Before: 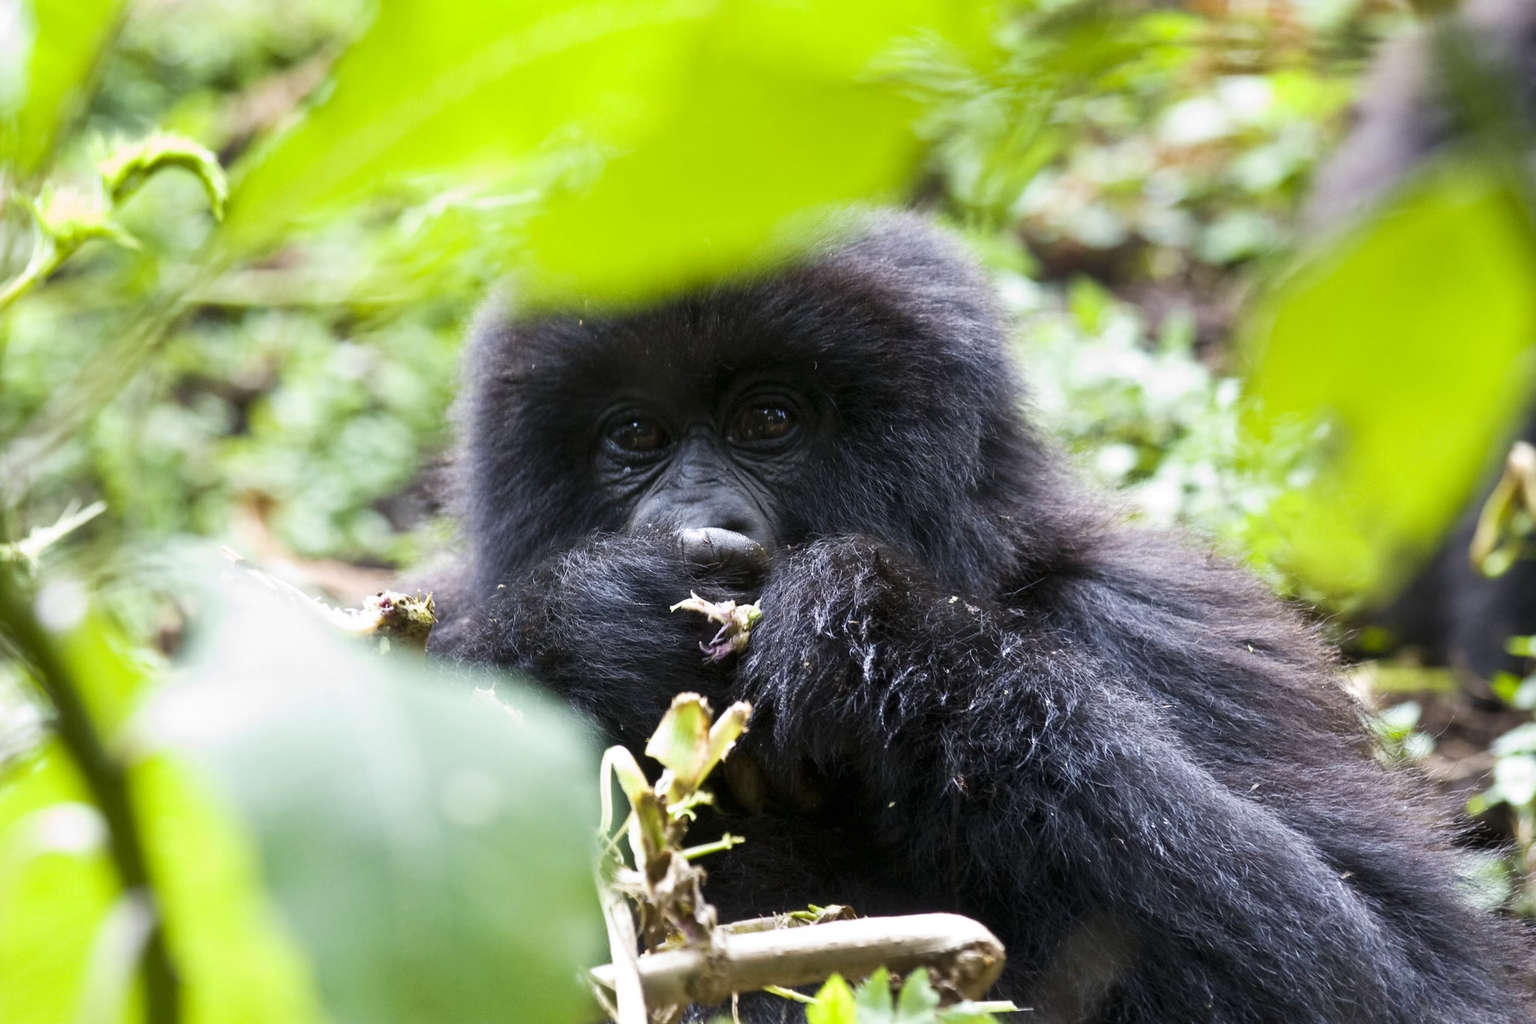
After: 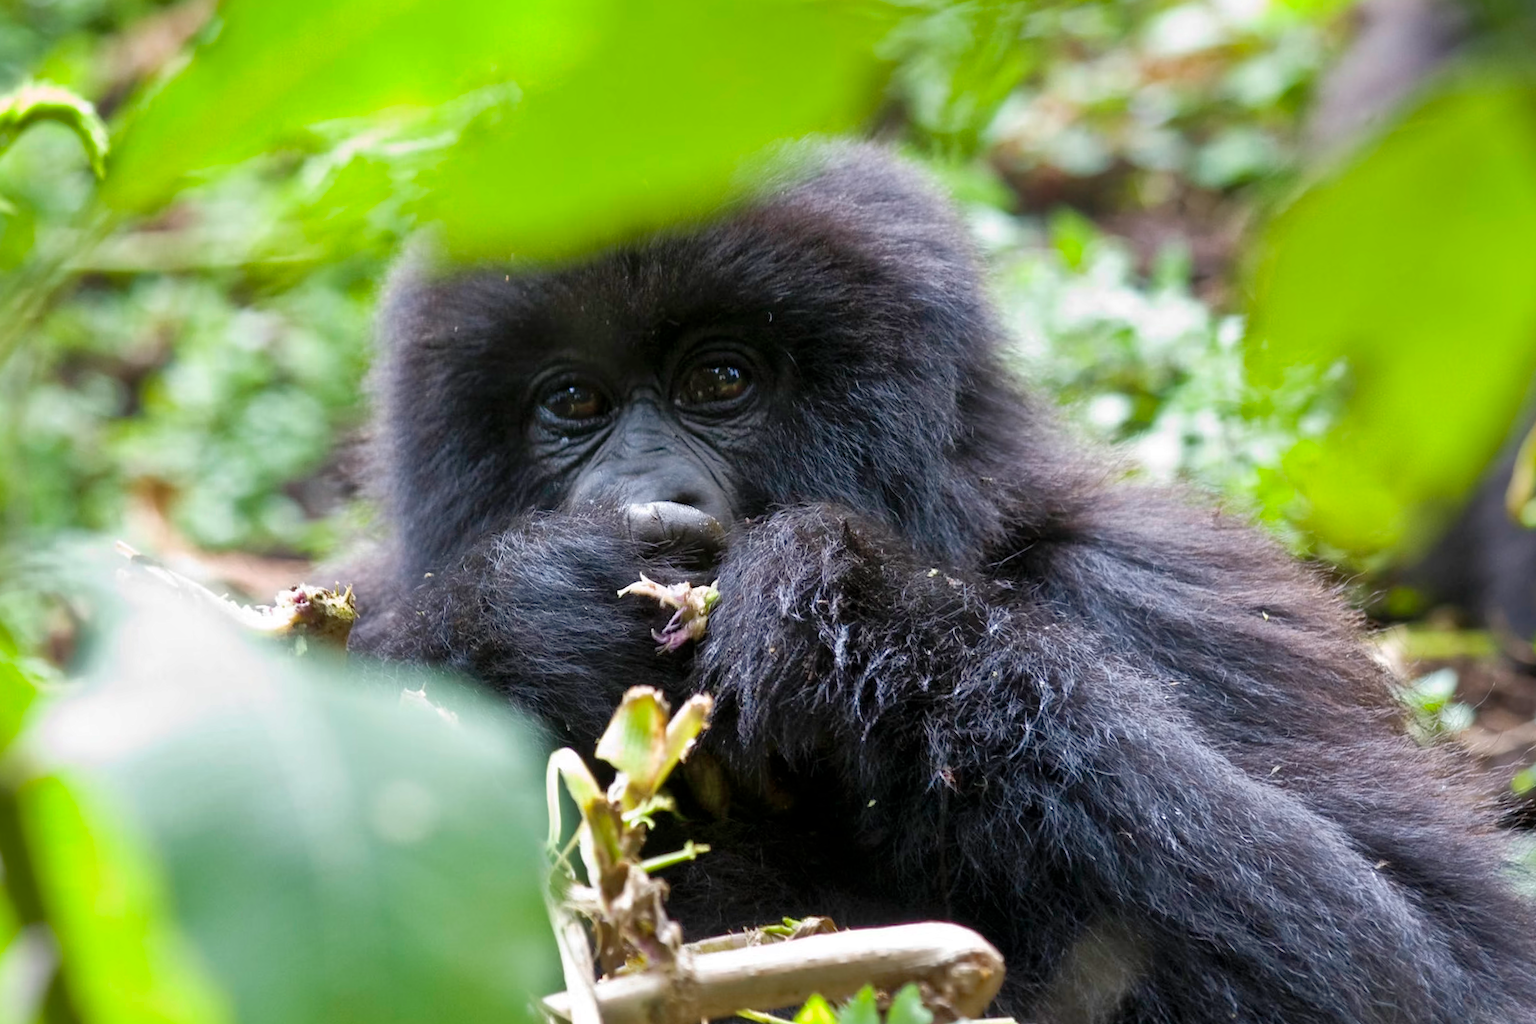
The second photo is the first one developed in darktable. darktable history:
shadows and highlights: on, module defaults
crop and rotate: angle 1.96°, left 5.673%, top 5.673%
